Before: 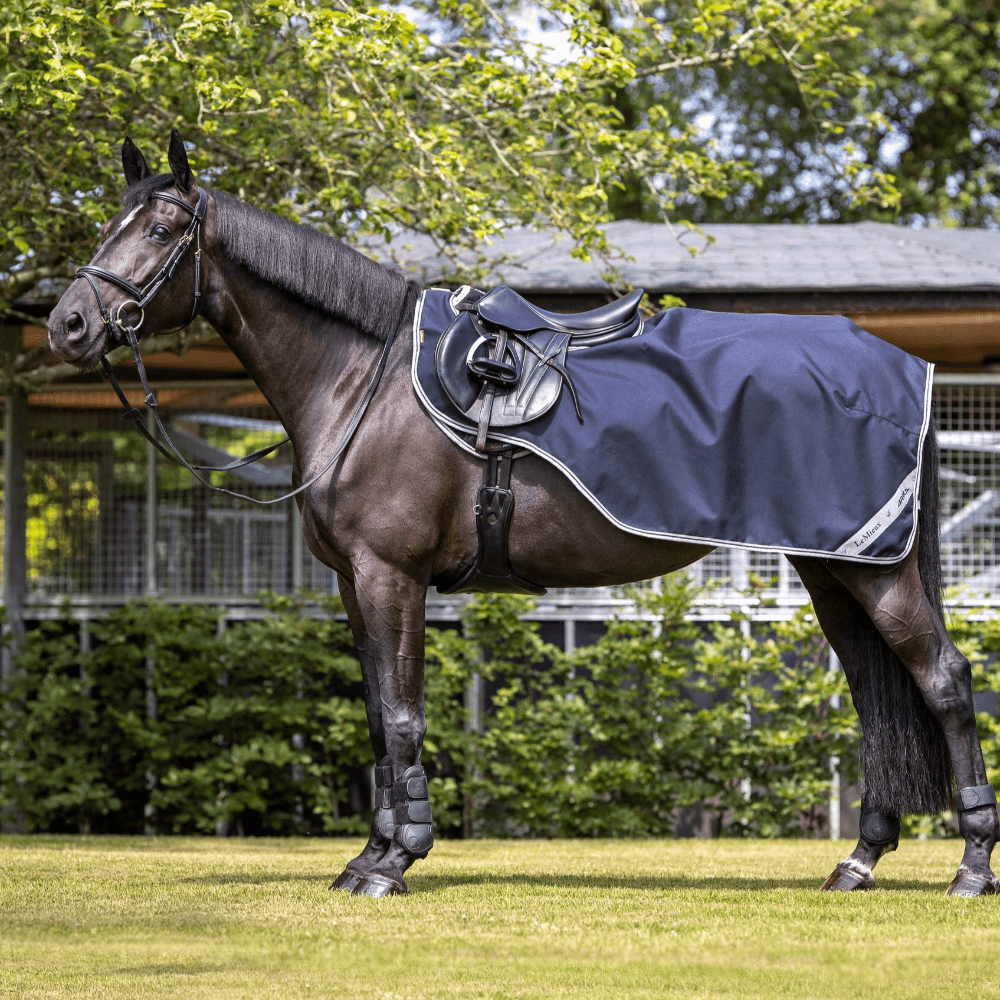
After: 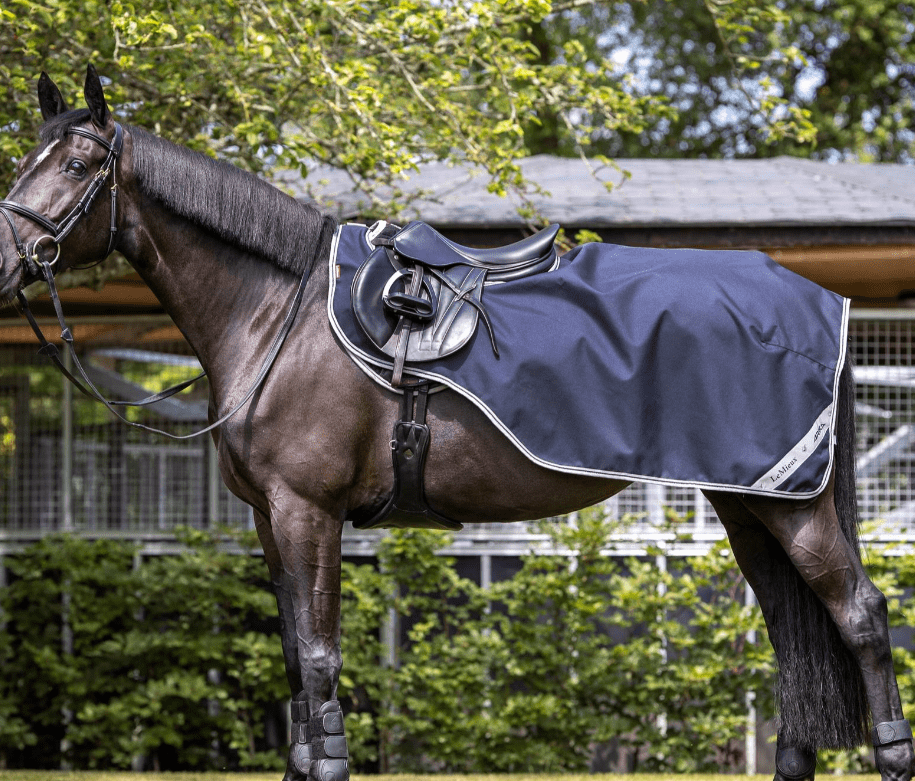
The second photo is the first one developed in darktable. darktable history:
crop: left 8.489%, top 6.552%, bottom 15.276%
